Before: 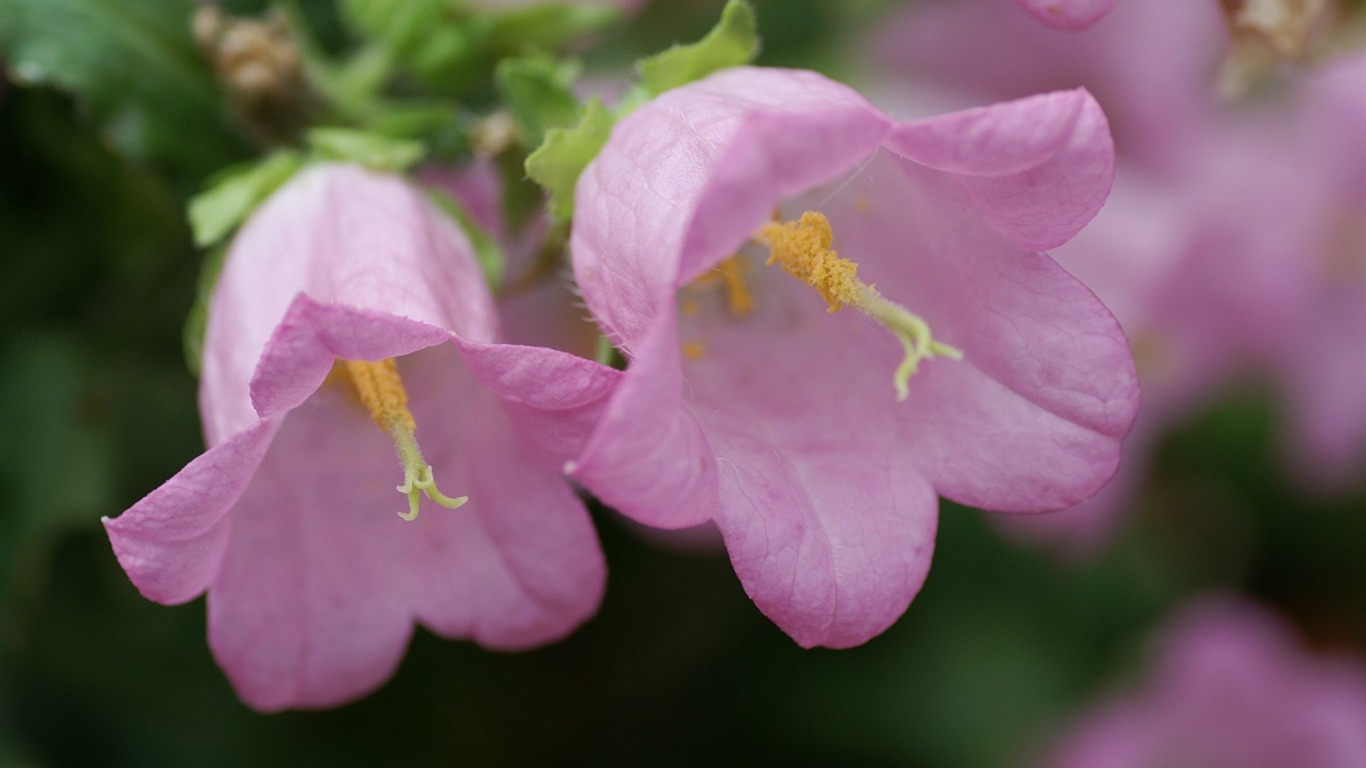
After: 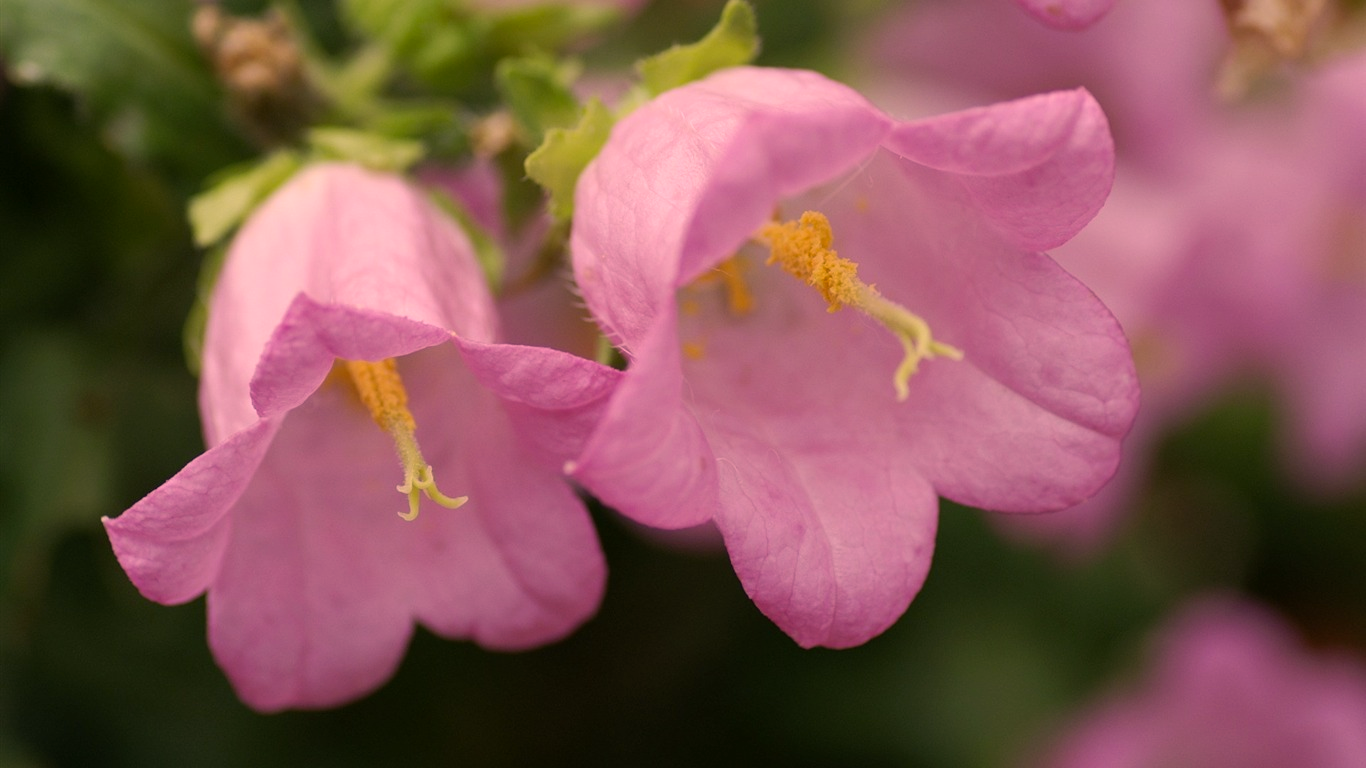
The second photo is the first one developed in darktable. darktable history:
color correction: highlights a* 21.35, highlights b* 19.51
